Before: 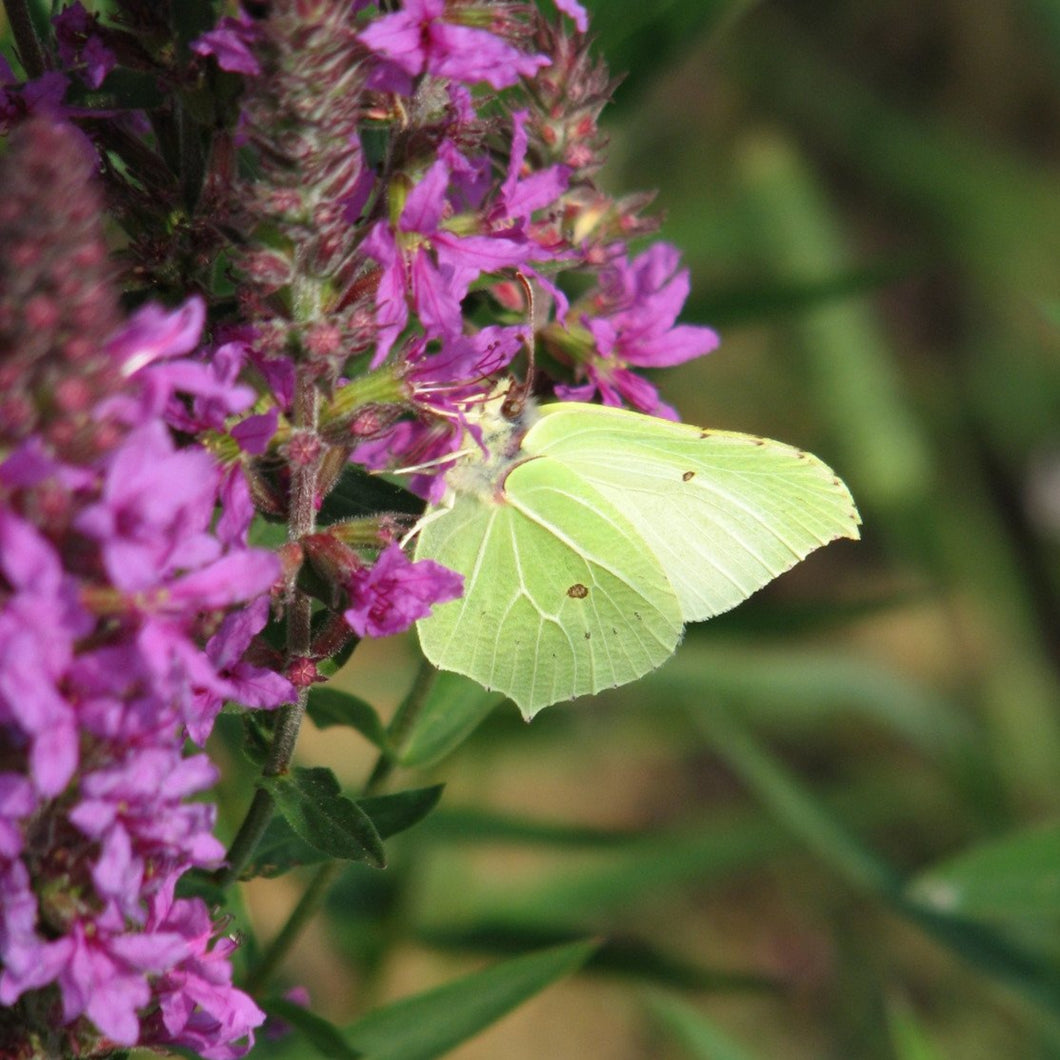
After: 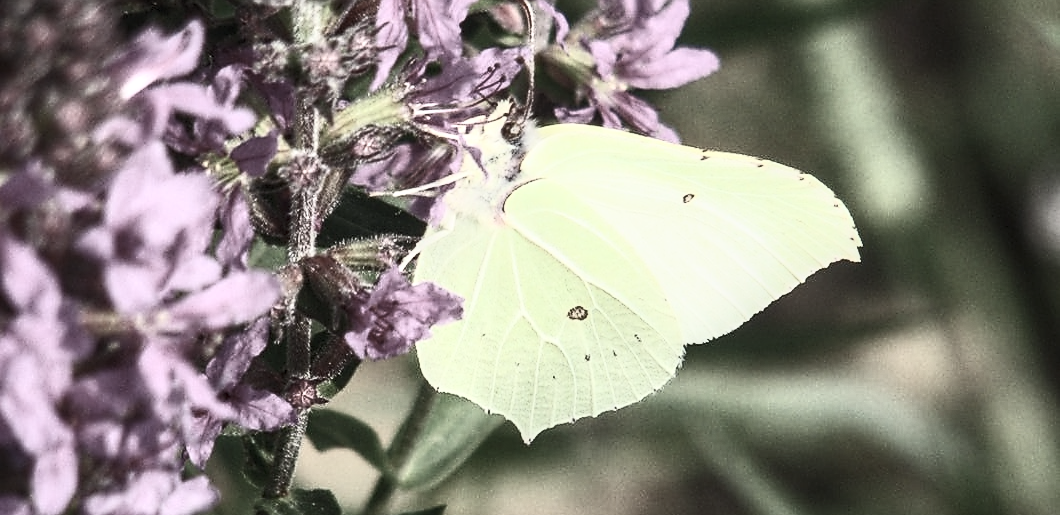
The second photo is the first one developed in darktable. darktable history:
local contrast: on, module defaults
contrast brightness saturation: contrast 0.614, brightness 0.339, saturation 0.148
color zones: curves: ch1 [(0.238, 0.163) (0.476, 0.2) (0.733, 0.322) (0.848, 0.134)]
crop and rotate: top 26.241%, bottom 25.081%
sharpen: radius 1.356, amount 1.244, threshold 0.787
